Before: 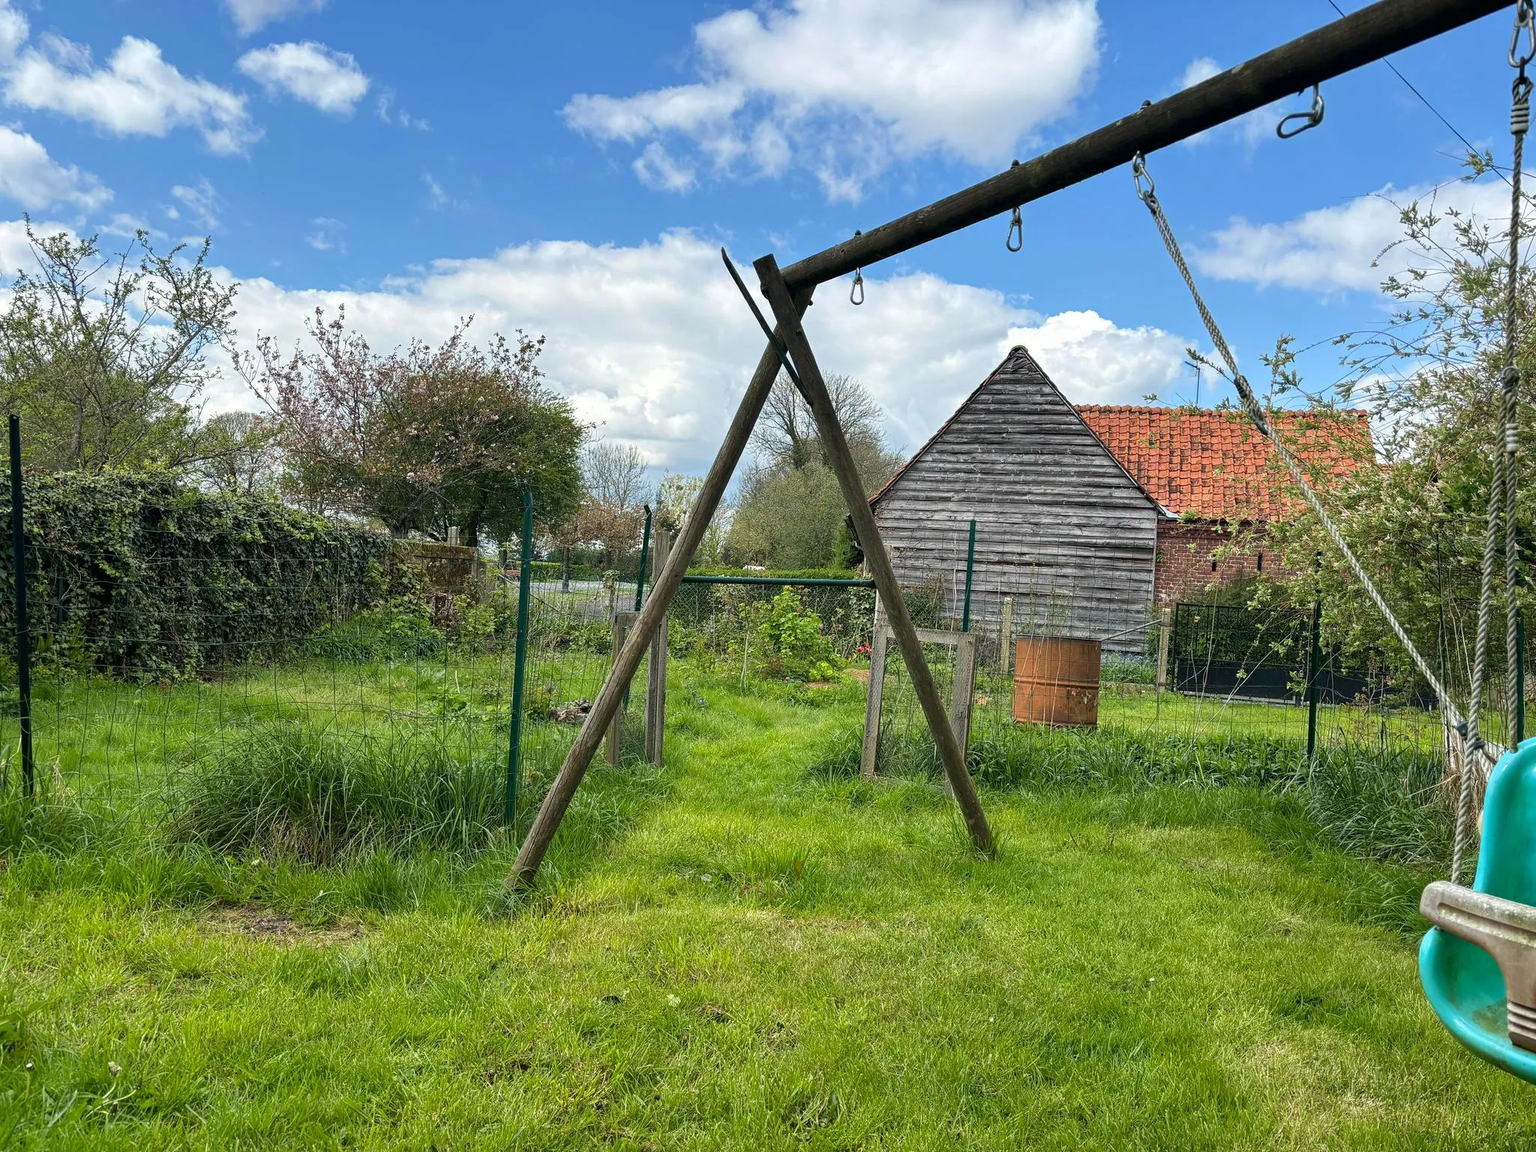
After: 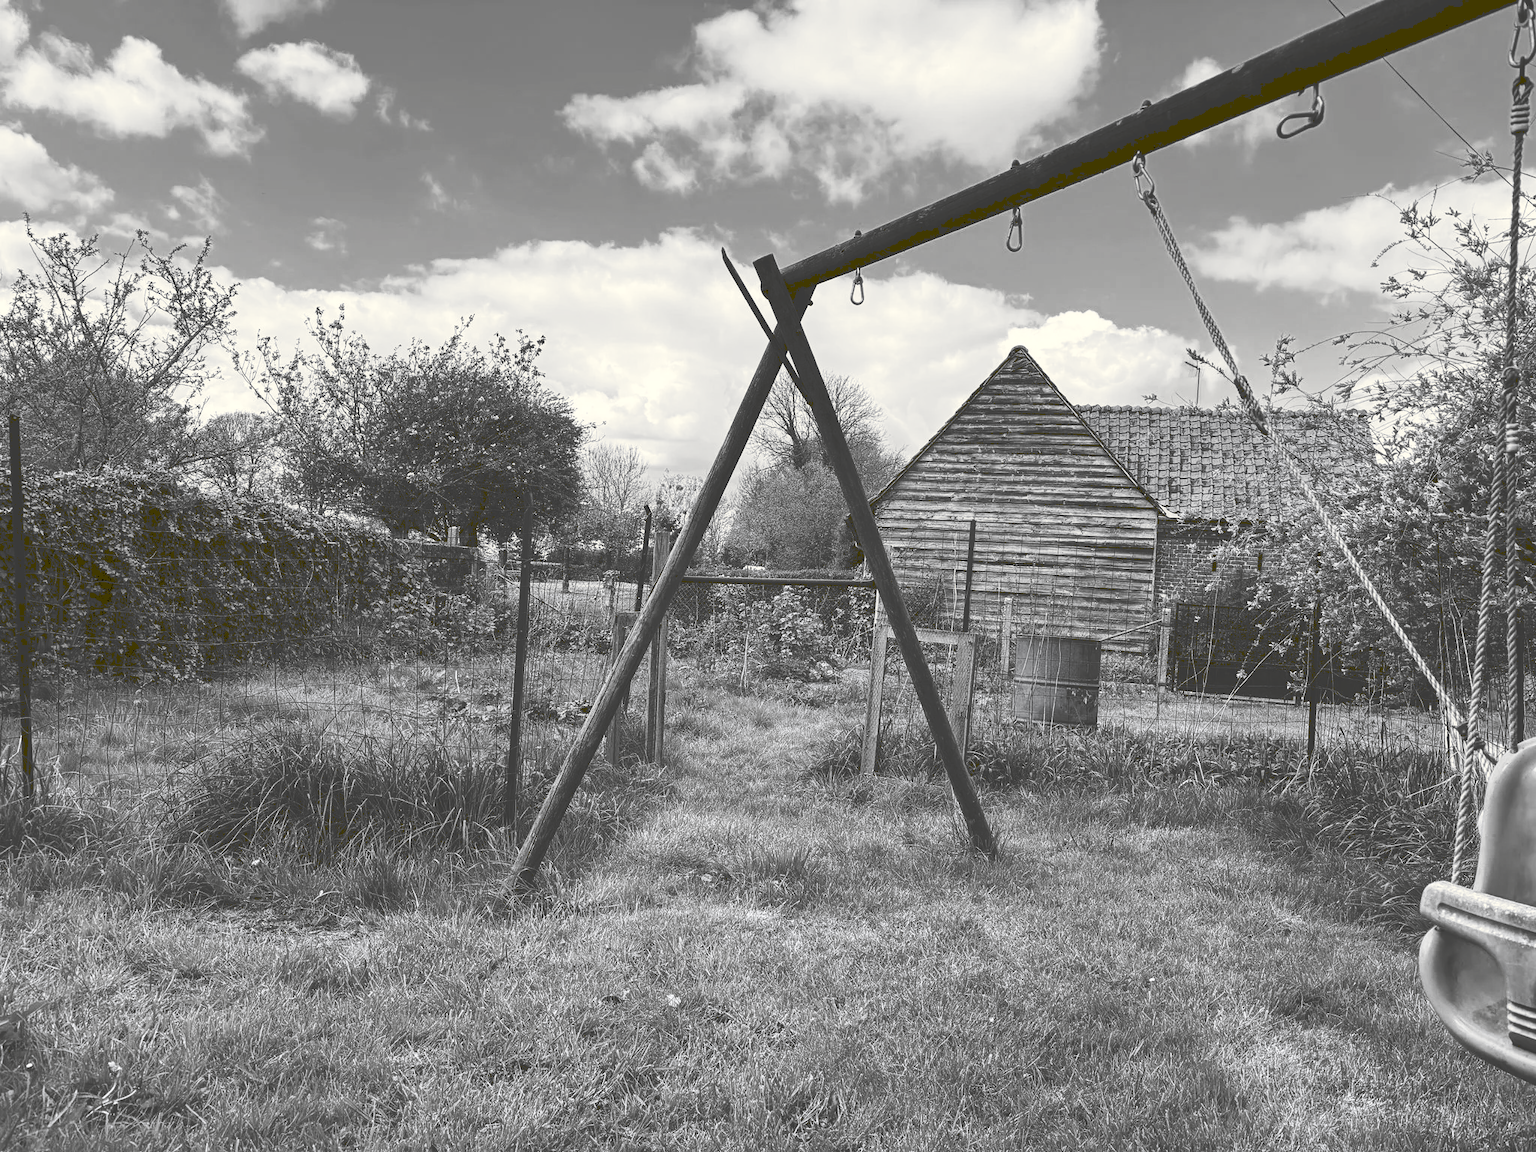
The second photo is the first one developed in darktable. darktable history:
tone curve: curves: ch0 [(0, 0) (0.003, 0.24) (0.011, 0.24) (0.025, 0.24) (0.044, 0.244) (0.069, 0.244) (0.1, 0.252) (0.136, 0.264) (0.177, 0.274) (0.224, 0.284) (0.277, 0.313) (0.335, 0.361) (0.399, 0.415) (0.468, 0.498) (0.543, 0.595) (0.623, 0.695) (0.709, 0.793) (0.801, 0.883) (0.898, 0.942) (1, 1)], preserve colors none
color look up table: target L [101.28, 100.32, 88.12, 88.82, 85.98, 82.41, 70.73, 60.56, 65.74, 54.76, 53.98, 35.72, 15.16, 2.742, 201.26, 88.82, 77.34, 73.31, 68.99, 63.98, 44, 51.22, 33.6, 51.22, 30.16, 29.73, 13.23, 7.247, 100, 90.24, 72.21, 73.31, 44.41, 51.22, 65.99, 55.54, 49.64, 37.41, 32.32, 29.29, 25.32, 22.62, 7.247, 61.45, 53.09, 52.41, 45.36, 31.89, 15.16], target a [0.001, 0.001, -0.002, -0.001, -0.002, -0.002, 0, 0, 0.001, 0.001, 0.001, 0, -0.132, -0.307, 0, -0.001, 0, 0, 0.001, 0, 0.001, 0 ×5, -0.002, -0.55, -1.004, -0.003, 0 ×4, 0.001, 0.001, 0.001, 0, 0, 0, -0.001, -0.126, -0.55, 0.001, 0.001, 0, 0.001, 0, -0.132], target b [-0.003, -0.003, 0.023, 0.002, 0.024, 0.024, 0.002, 0.002, -0.005, -0.004, -0.003, -0.003, 1.672, 3.782, -0.001, 0.002, 0.002, 0.002, -0.005, 0.001, -0.004, 0.001, 0, 0.001, 0.001, 0.001, 0.013, 6.778, 13.22, 0.024, 0.002, 0.002, 0, 0.001, -0.005, -0.004, -0.004, 0.001, 0, 0.001, 0.011, 1.581, 6.778, -0.004, -0.003, 0.001, -0.004, 0.001, 1.672], num patches 49
